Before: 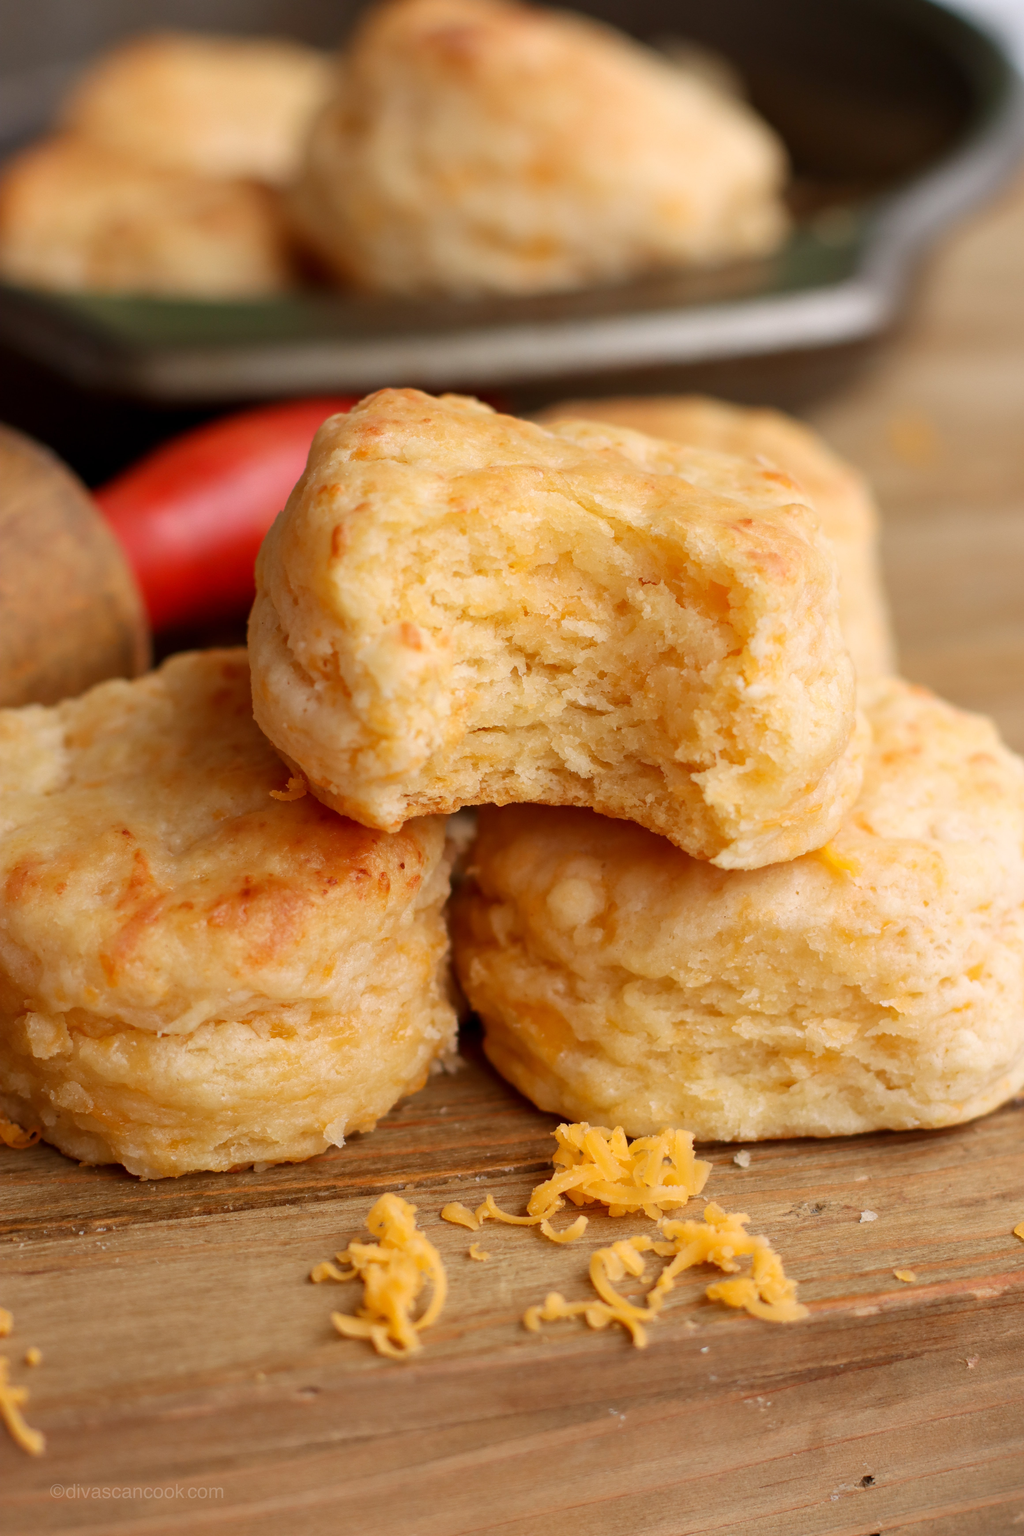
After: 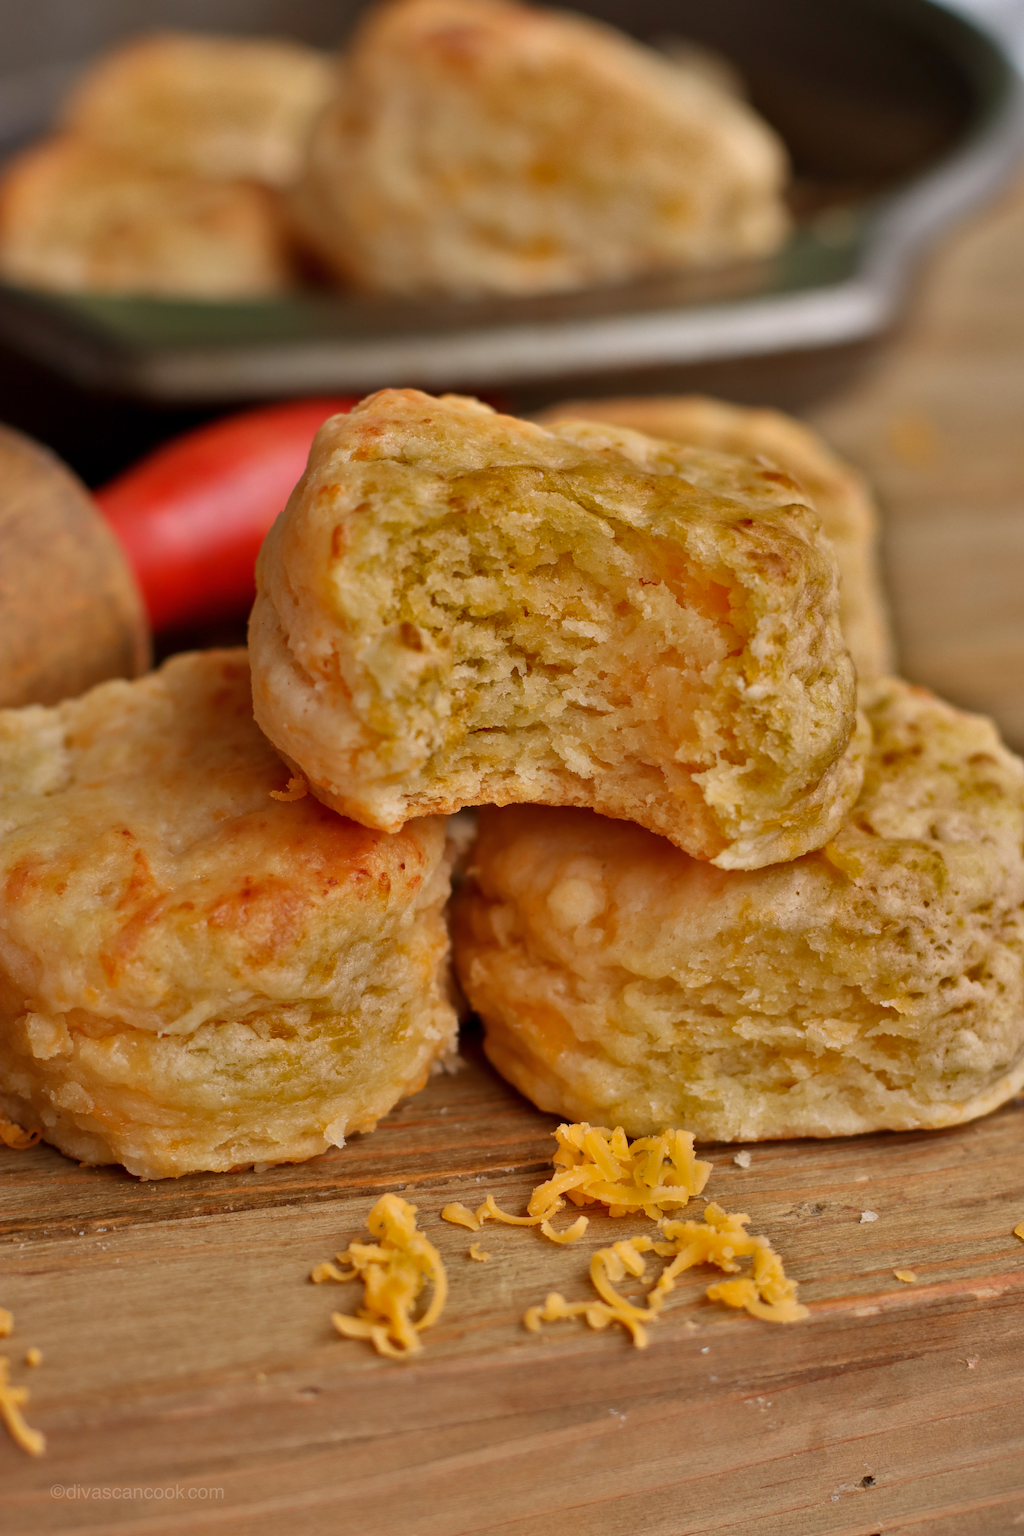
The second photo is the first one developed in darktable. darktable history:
shadows and highlights: shadows 21.02, highlights -81.89, soften with gaussian
